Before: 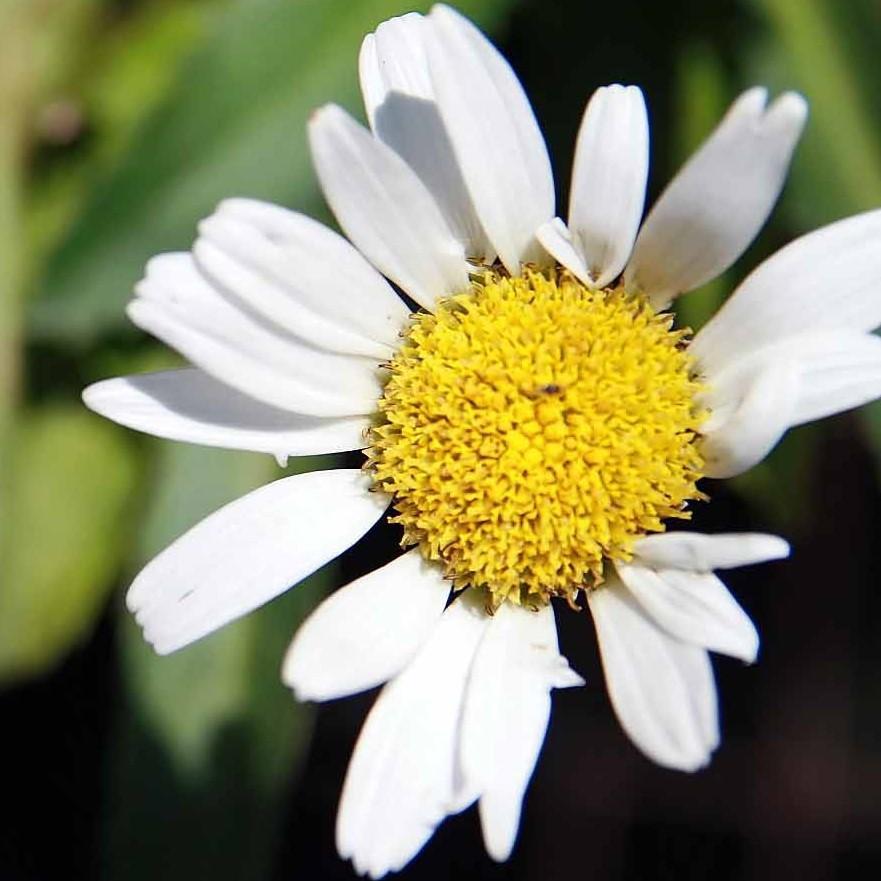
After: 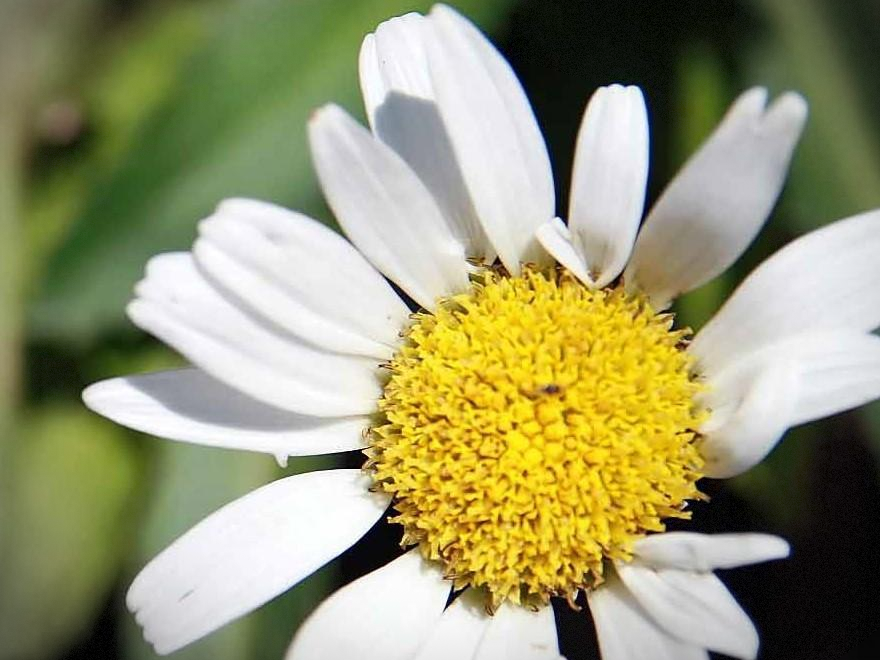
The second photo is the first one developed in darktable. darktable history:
crop: bottom 24.986%
vignetting: fall-off radius 59.79%, center (-0.032, -0.043), automatic ratio true, dithering 8-bit output
